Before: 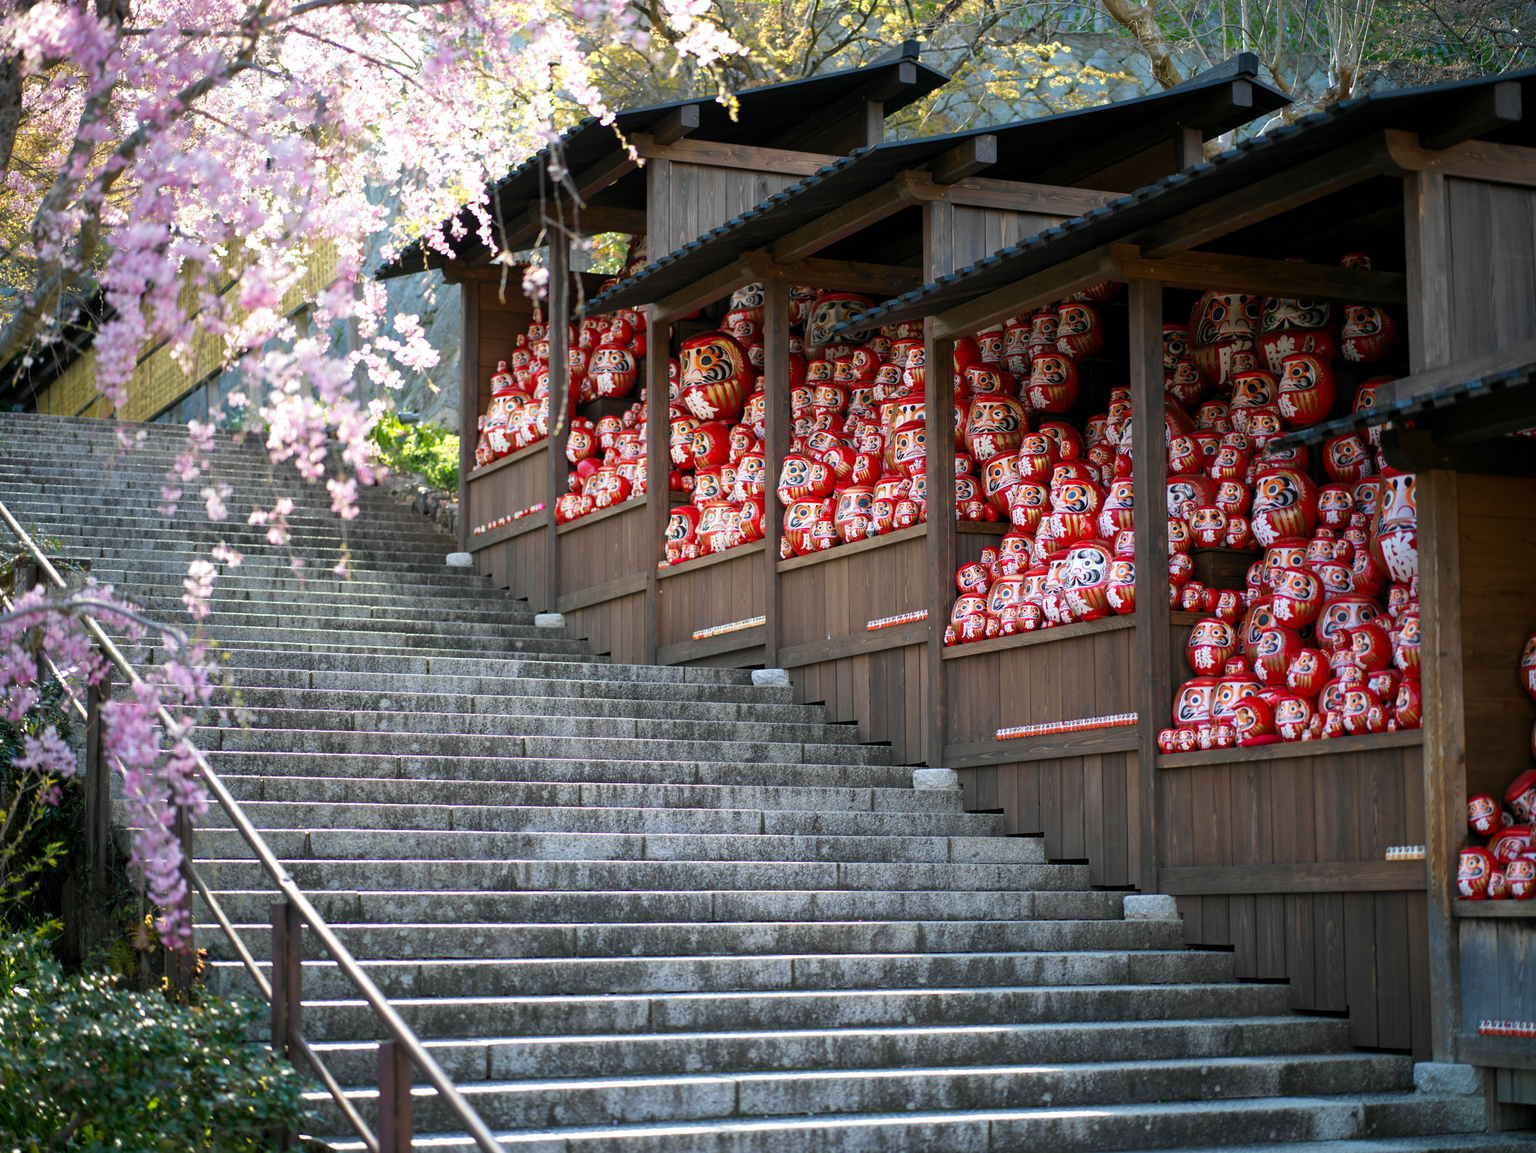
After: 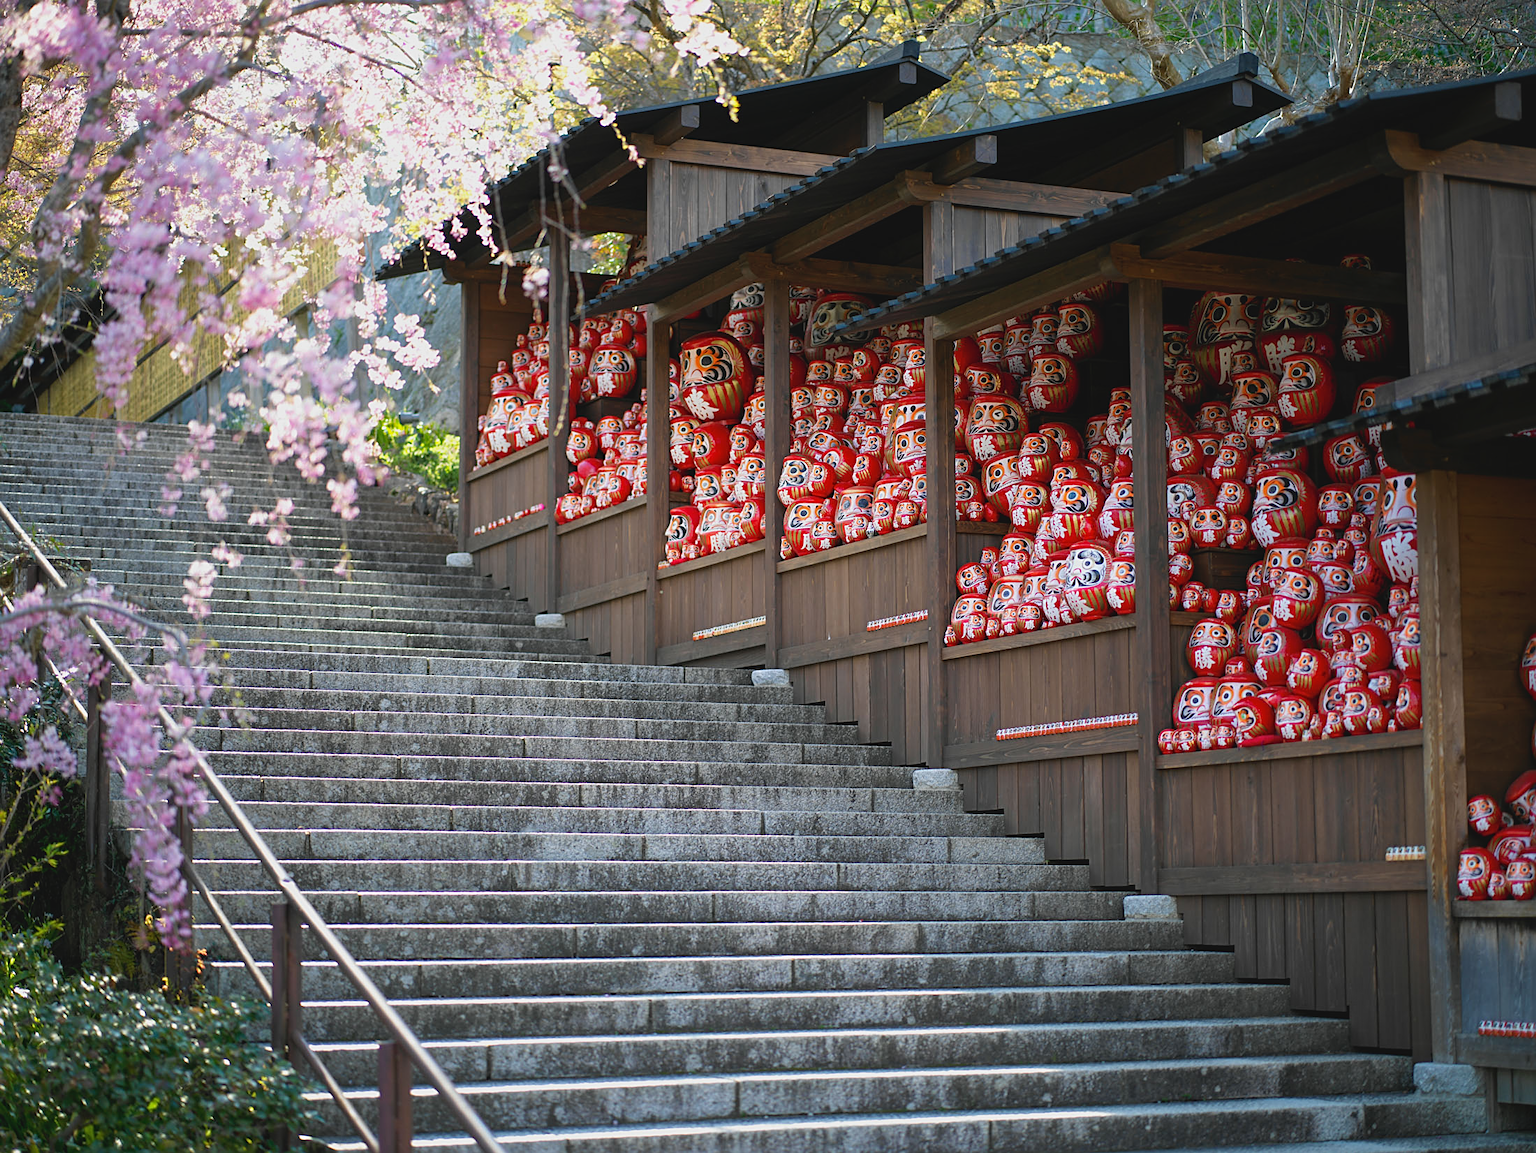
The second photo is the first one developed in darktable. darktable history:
exposure: exposure -0.072 EV, compensate highlight preservation false
sharpen: on, module defaults
contrast brightness saturation: contrast -0.11
